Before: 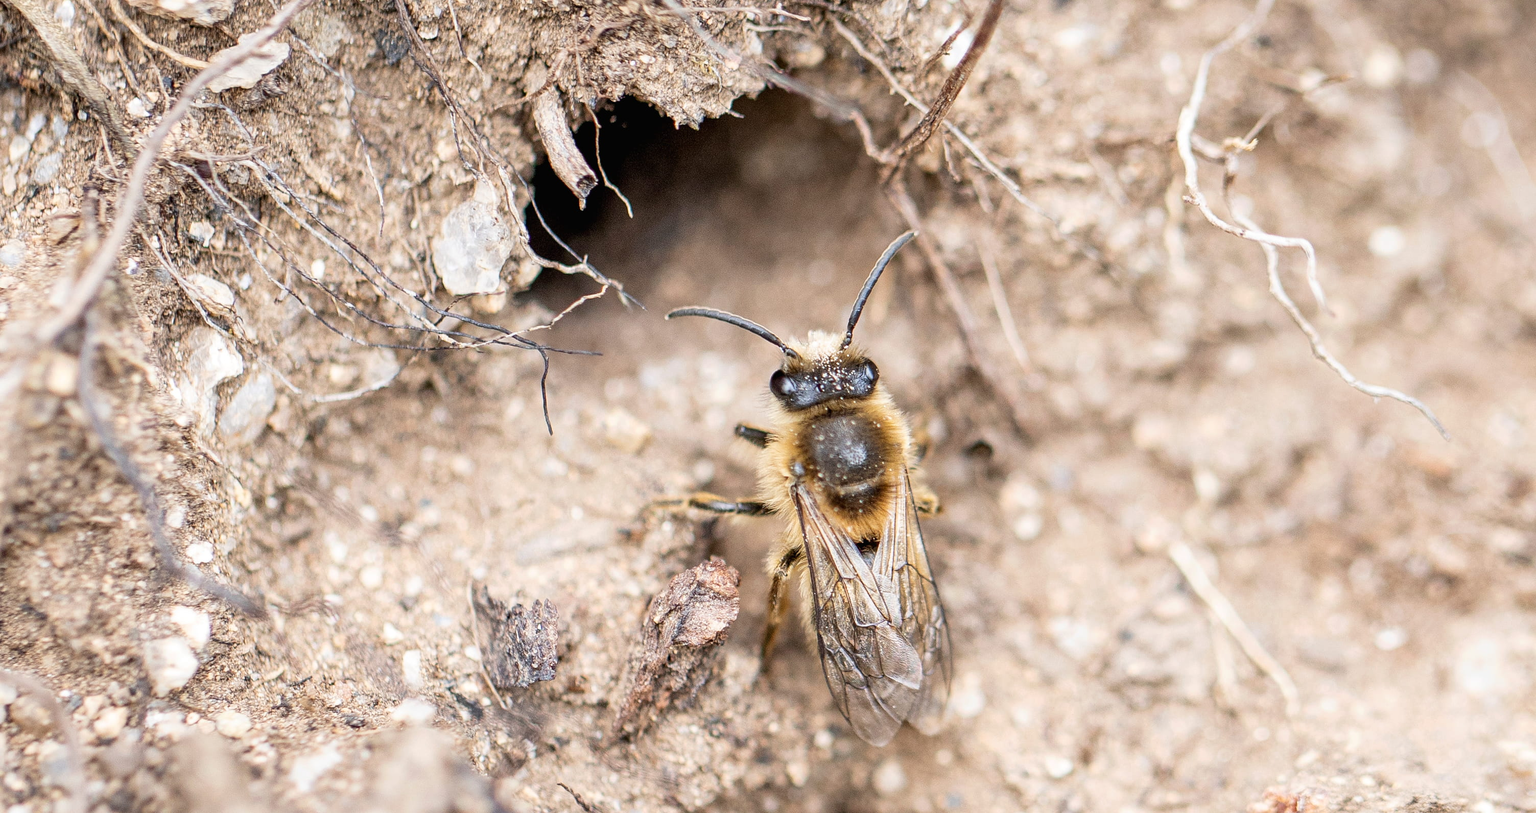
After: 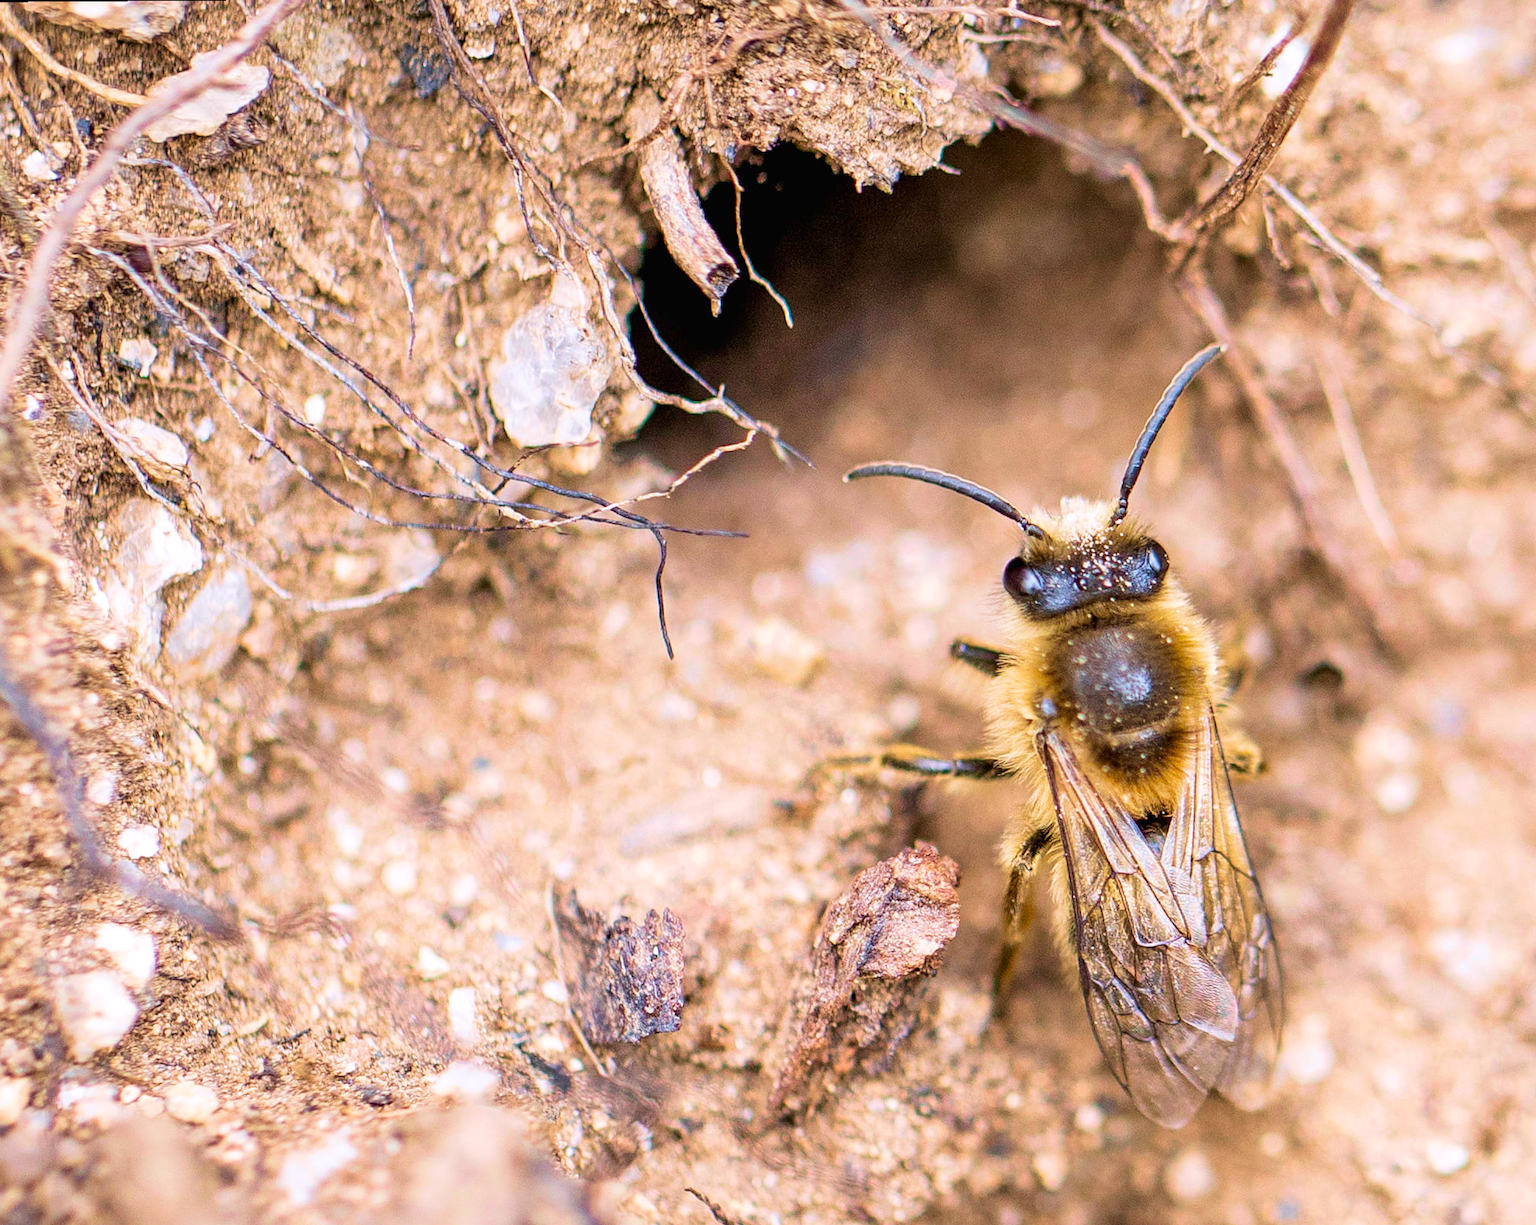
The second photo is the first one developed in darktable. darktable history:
velvia: strength 56%
white balance: red 1.009, blue 1.027
color balance rgb: perceptual saturation grading › global saturation 20%, global vibrance 20%
crop and rotate: left 6.617%, right 26.717%
rotate and perspective: rotation -0.45°, automatic cropping original format, crop left 0.008, crop right 0.992, crop top 0.012, crop bottom 0.988
